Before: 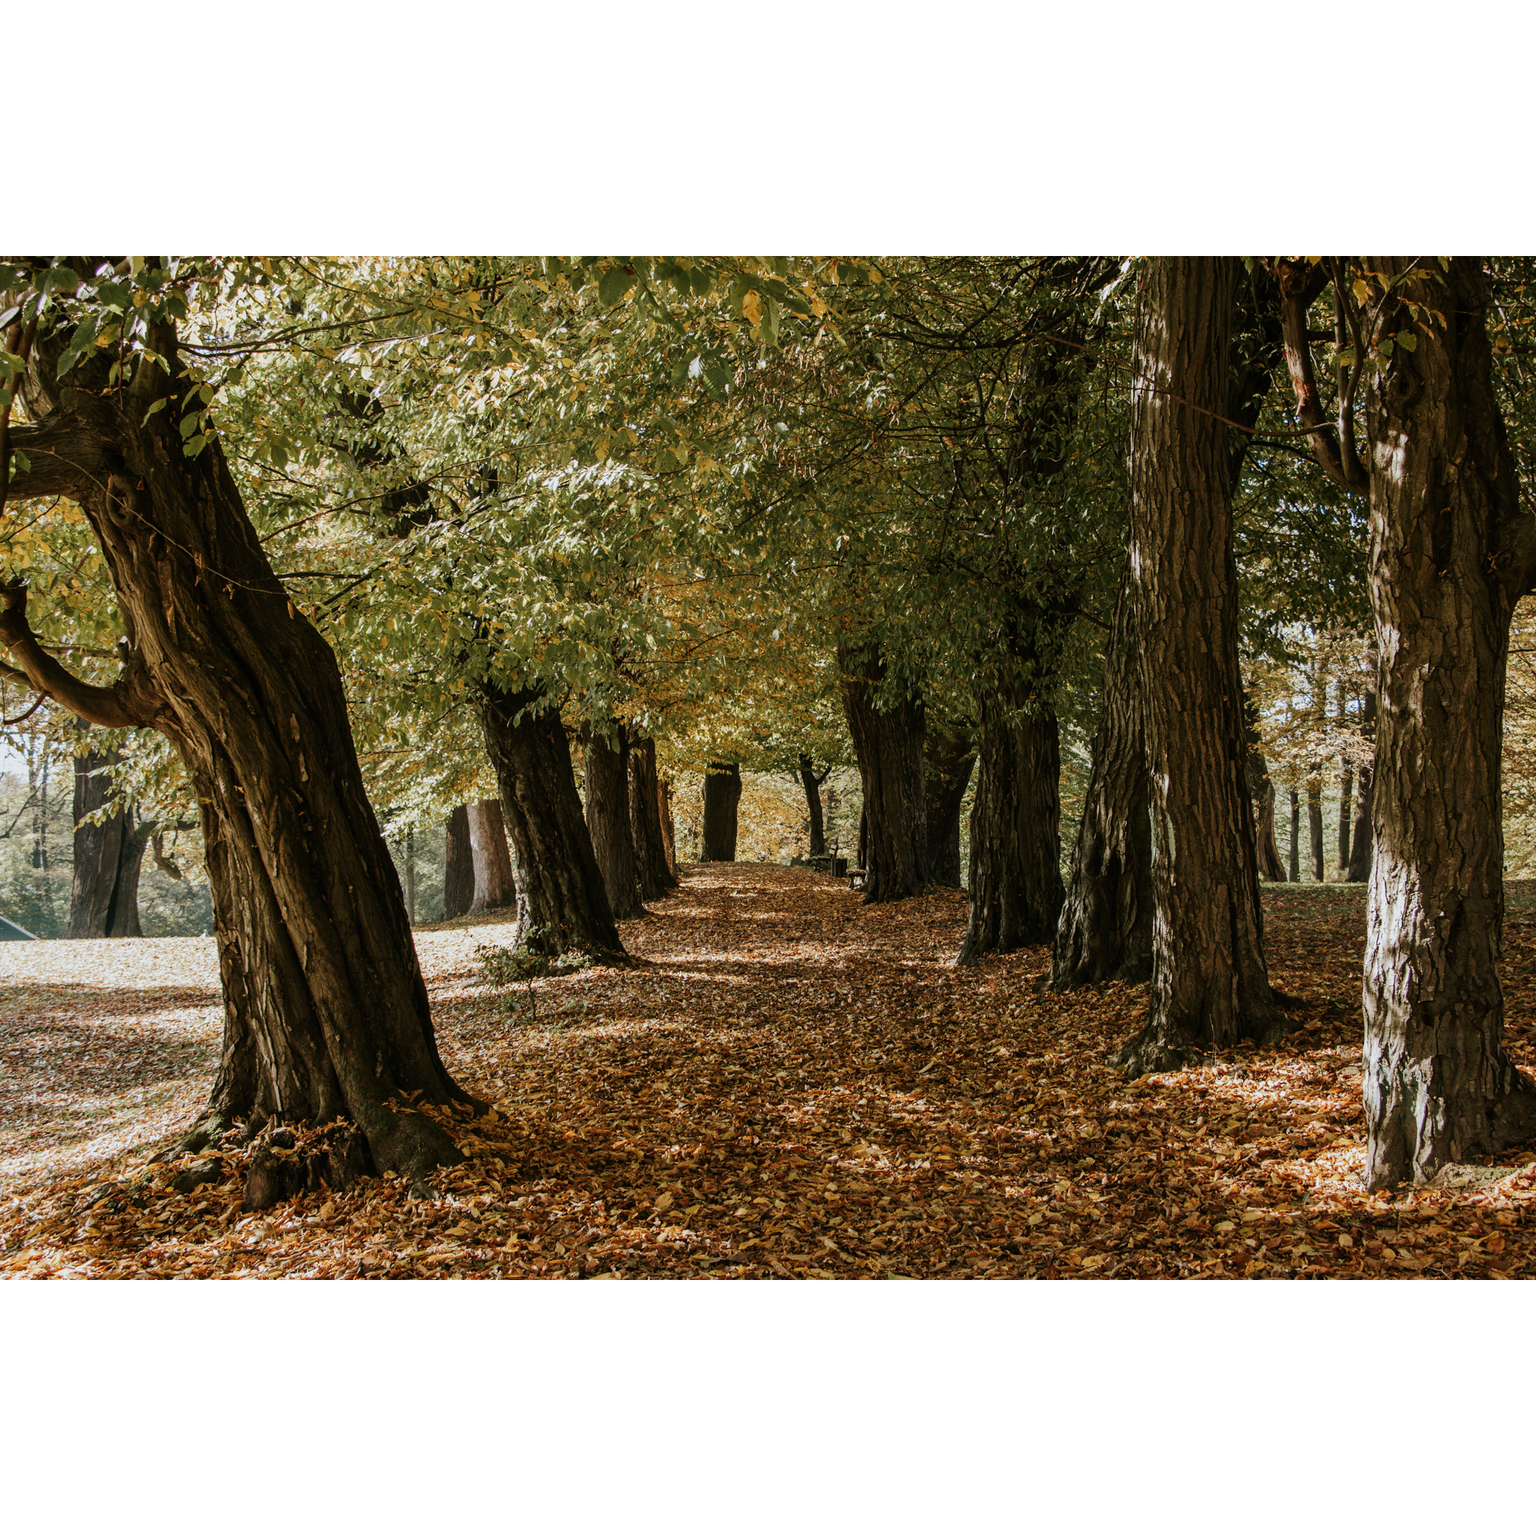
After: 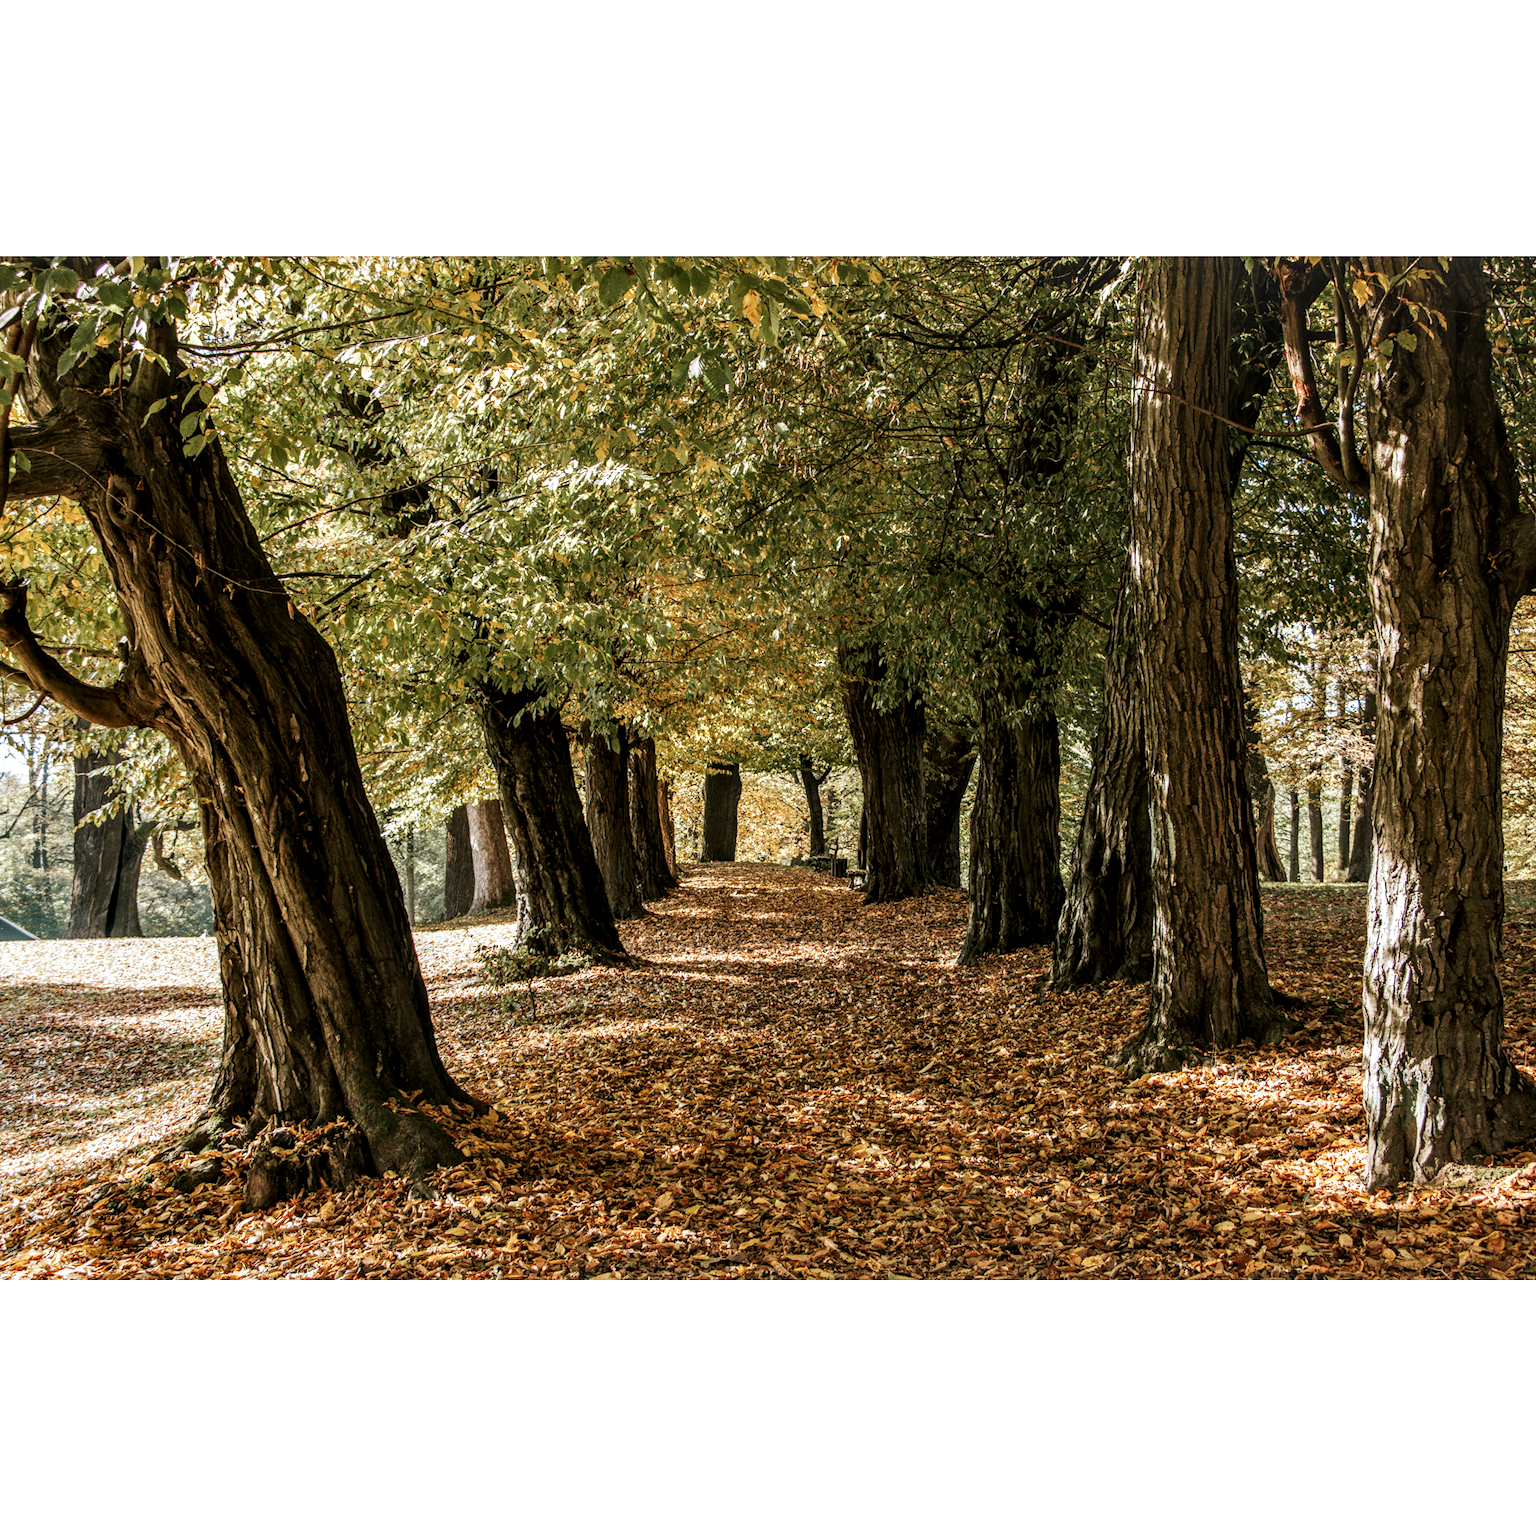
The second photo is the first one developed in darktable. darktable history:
exposure: black level correction 0.001, exposure 0.298 EV, compensate highlight preservation false
local contrast: detail 142%
